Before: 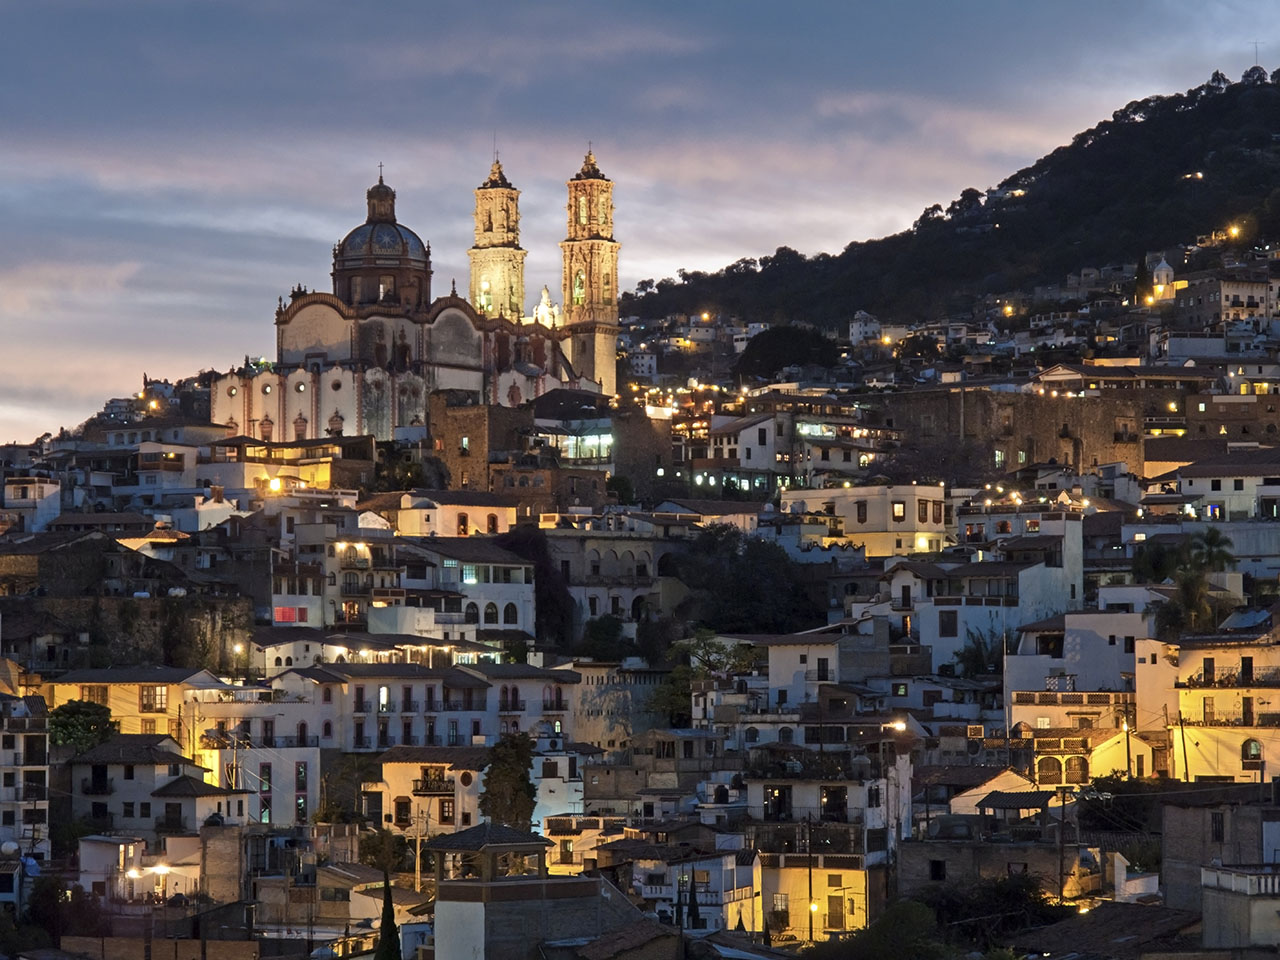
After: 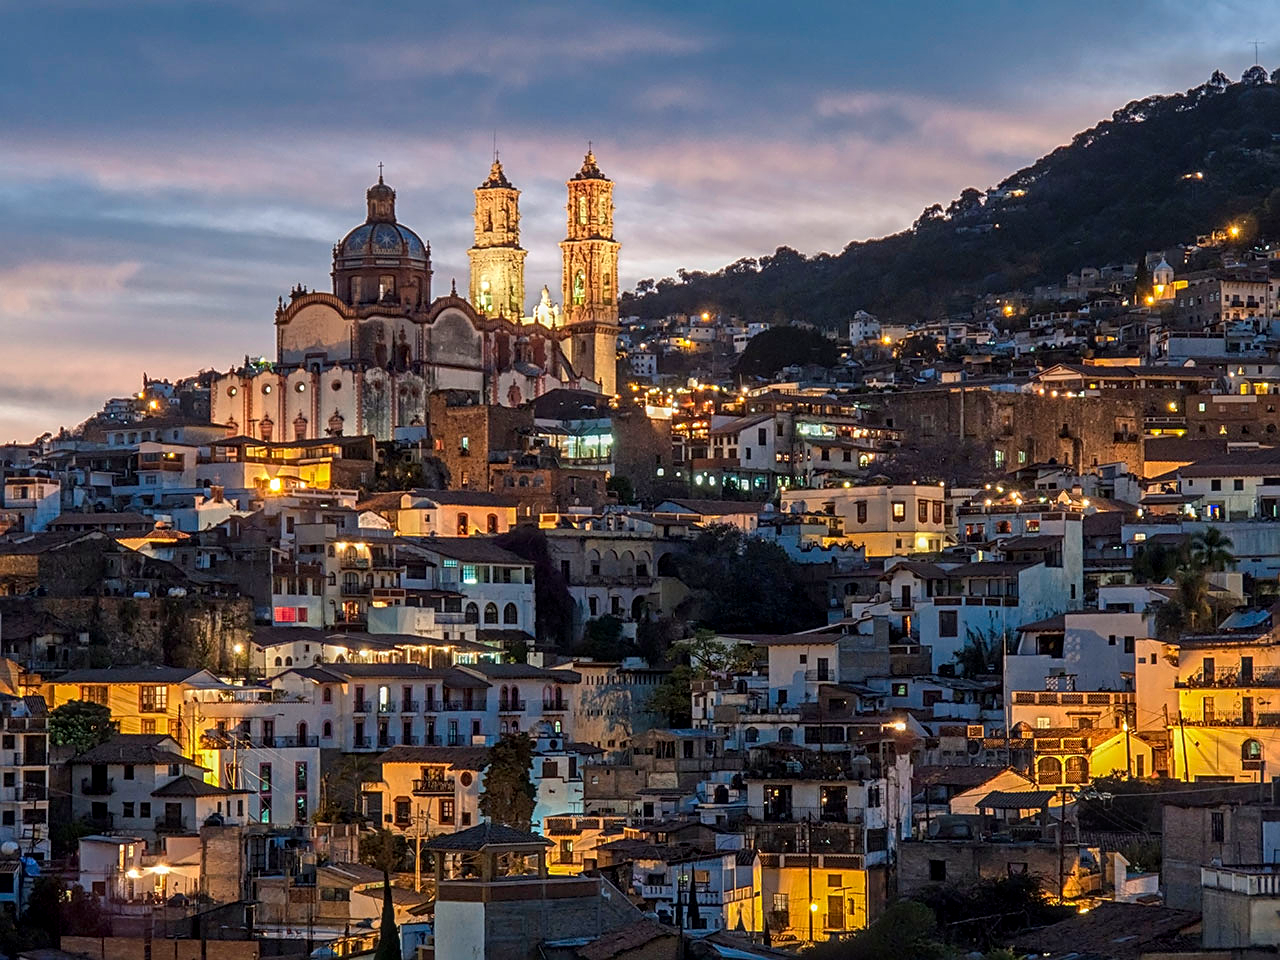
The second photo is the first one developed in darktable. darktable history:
sharpen: on, module defaults
contrast brightness saturation: saturation 0.18
local contrast: highlights 0%, shadows 0%, detail 133%
